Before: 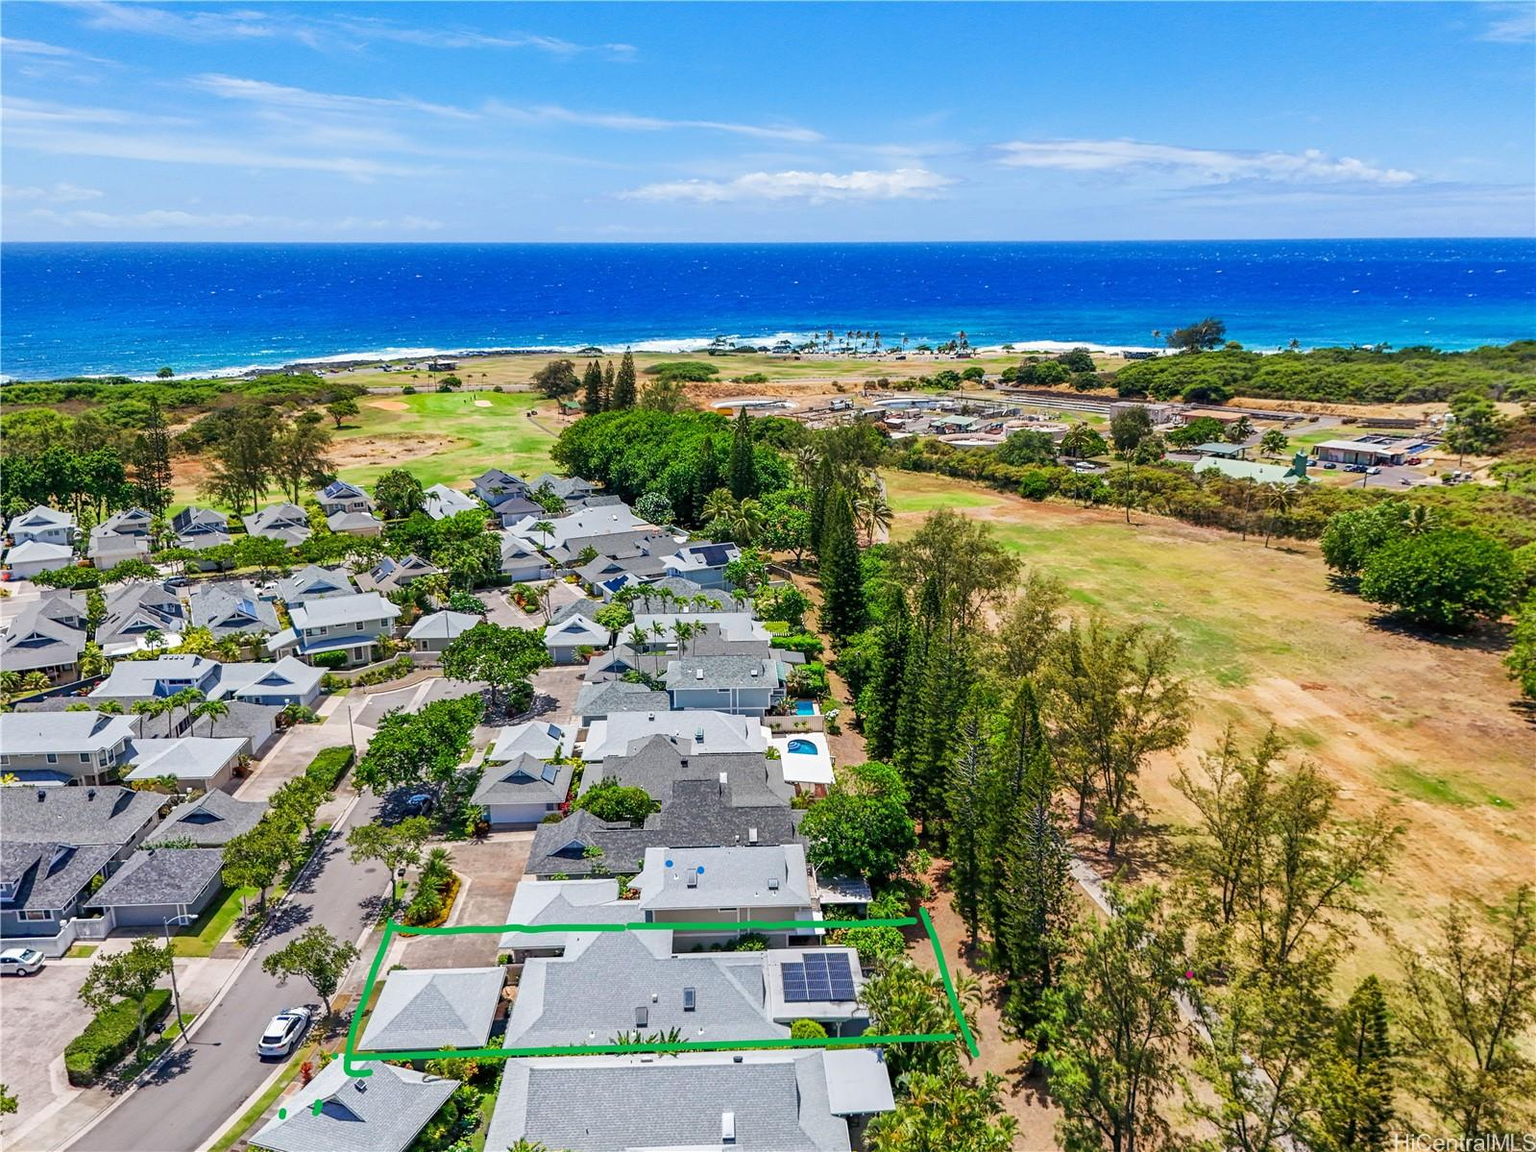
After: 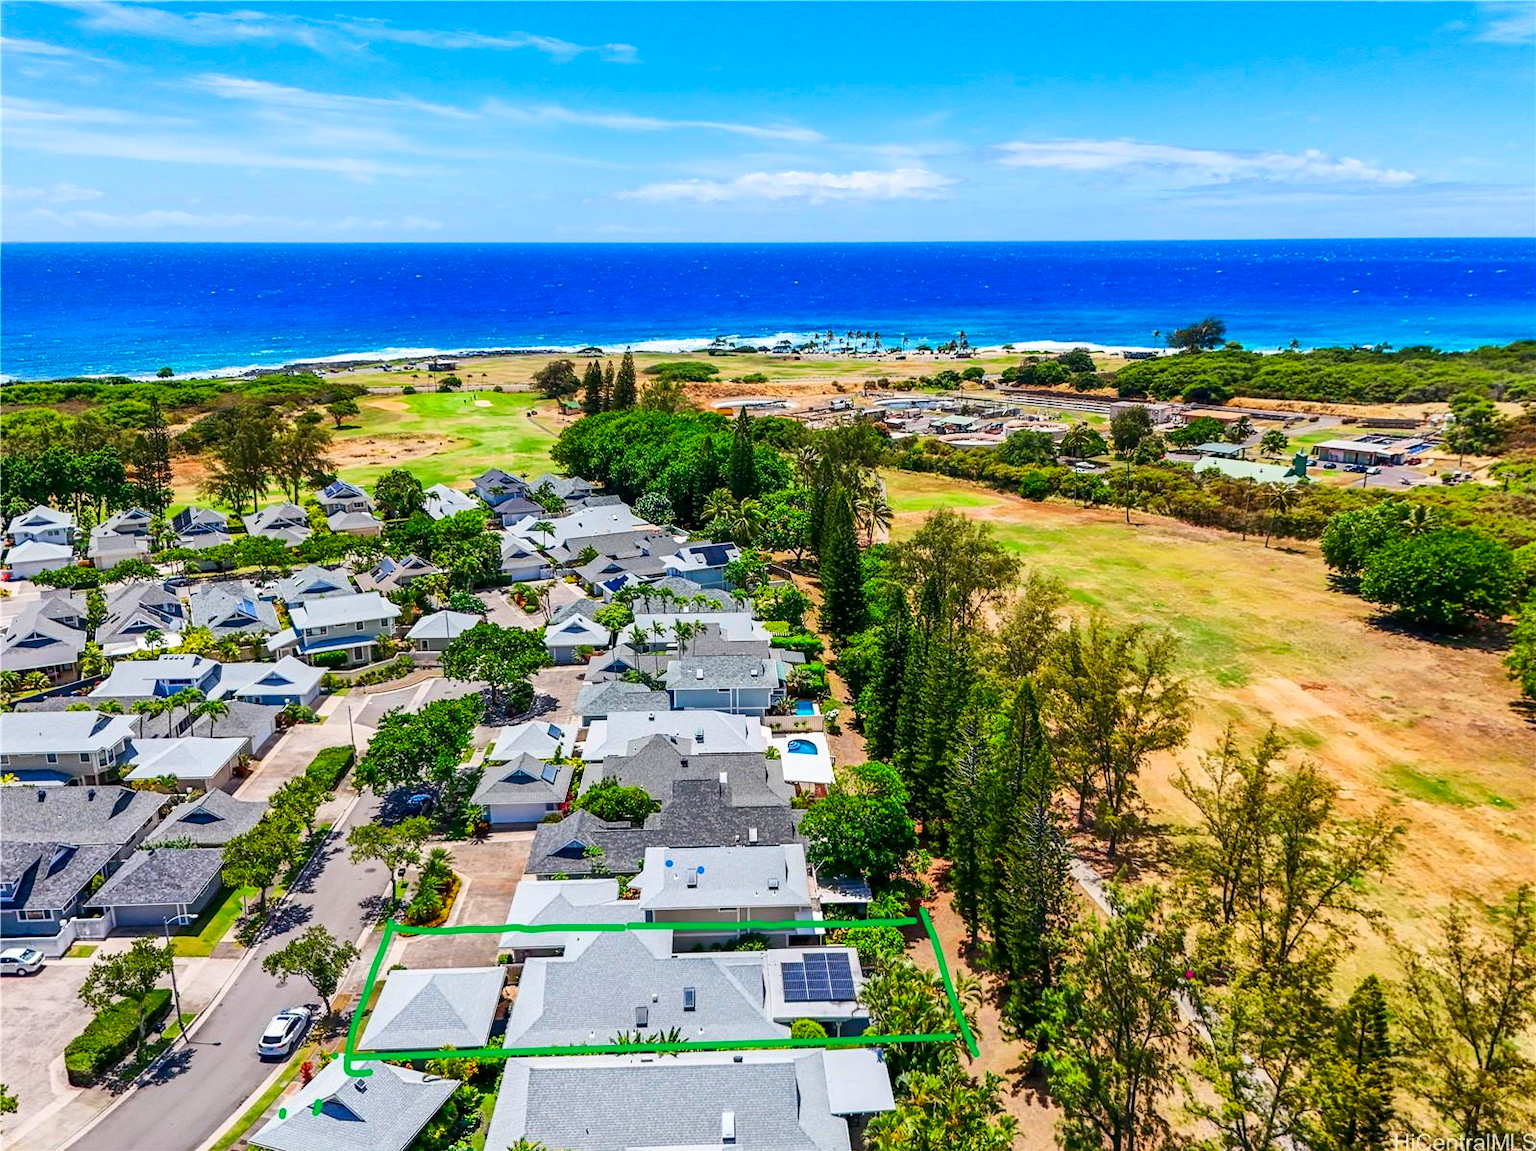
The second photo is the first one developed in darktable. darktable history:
contrast brightness saturation: contrast 0.171, saturation 0.309
